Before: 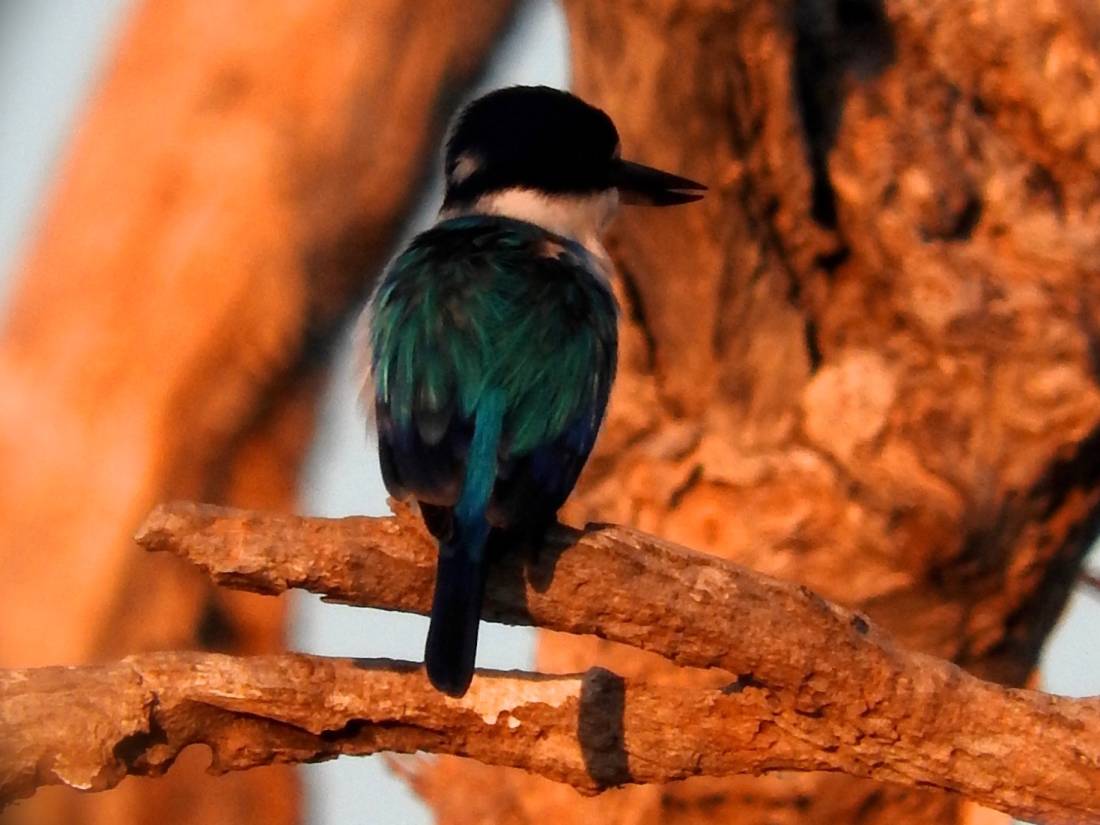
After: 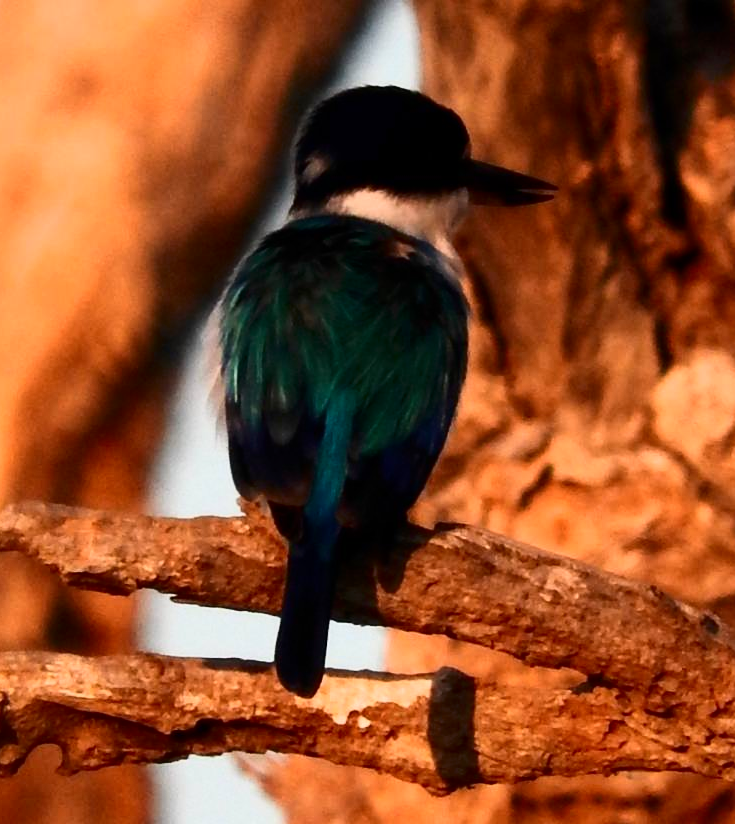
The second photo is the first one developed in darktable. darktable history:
contrast brightness saturation: contrast 0.278
crop and rotate: left 13.655%, right 19.454%
